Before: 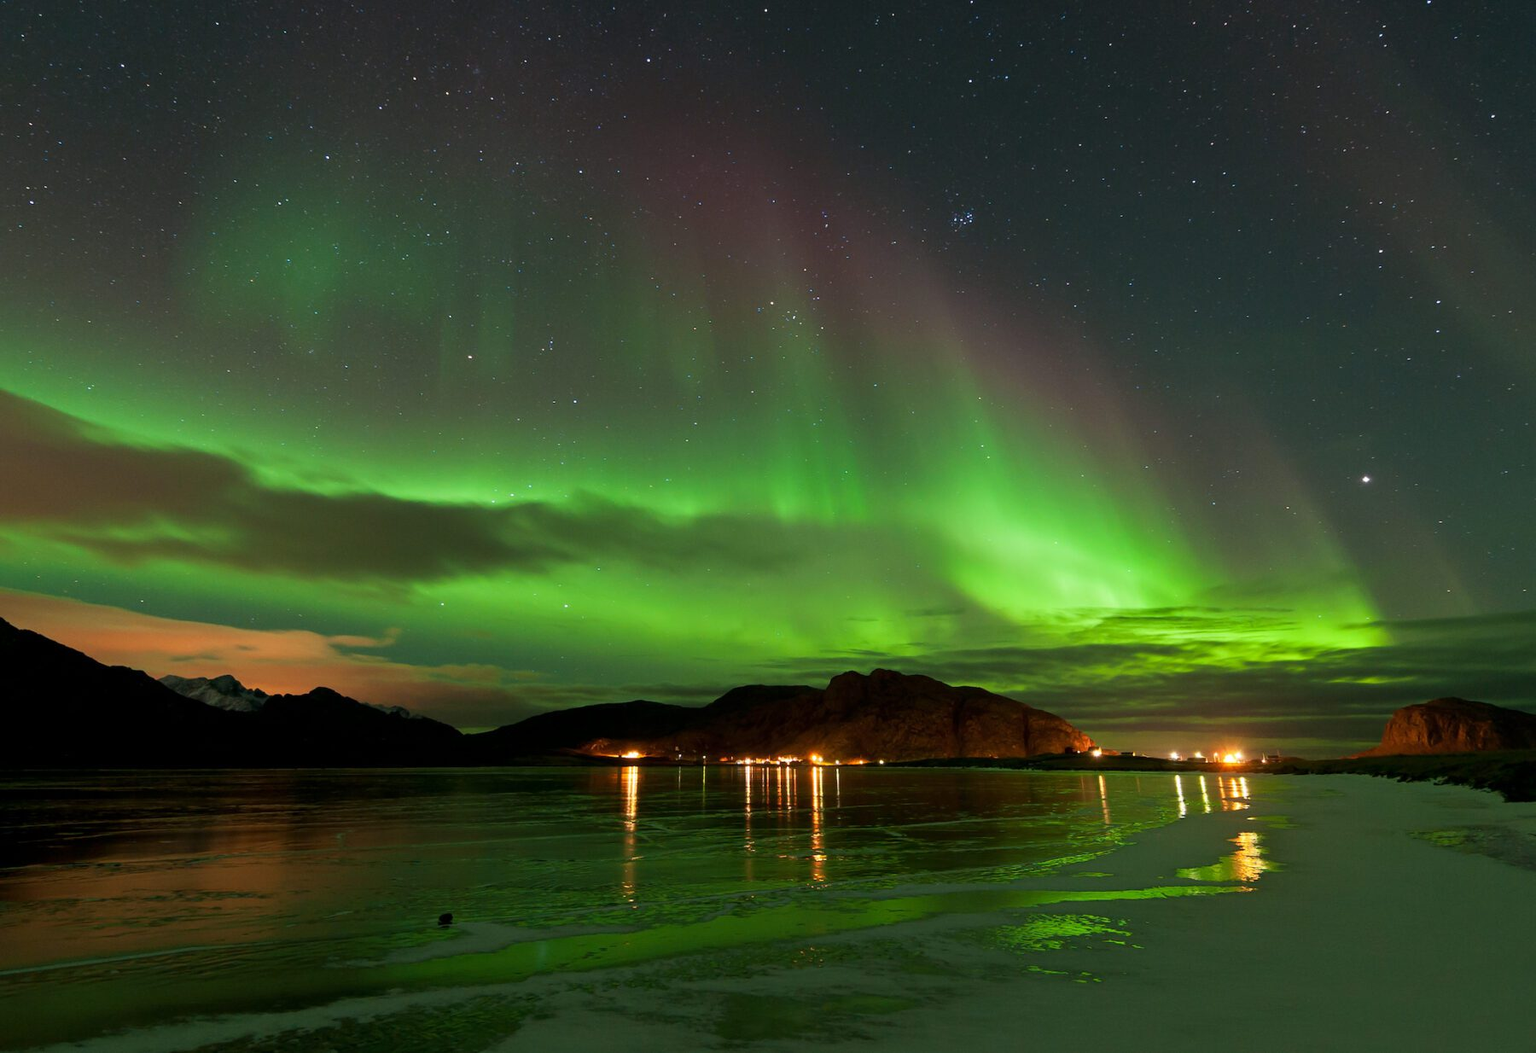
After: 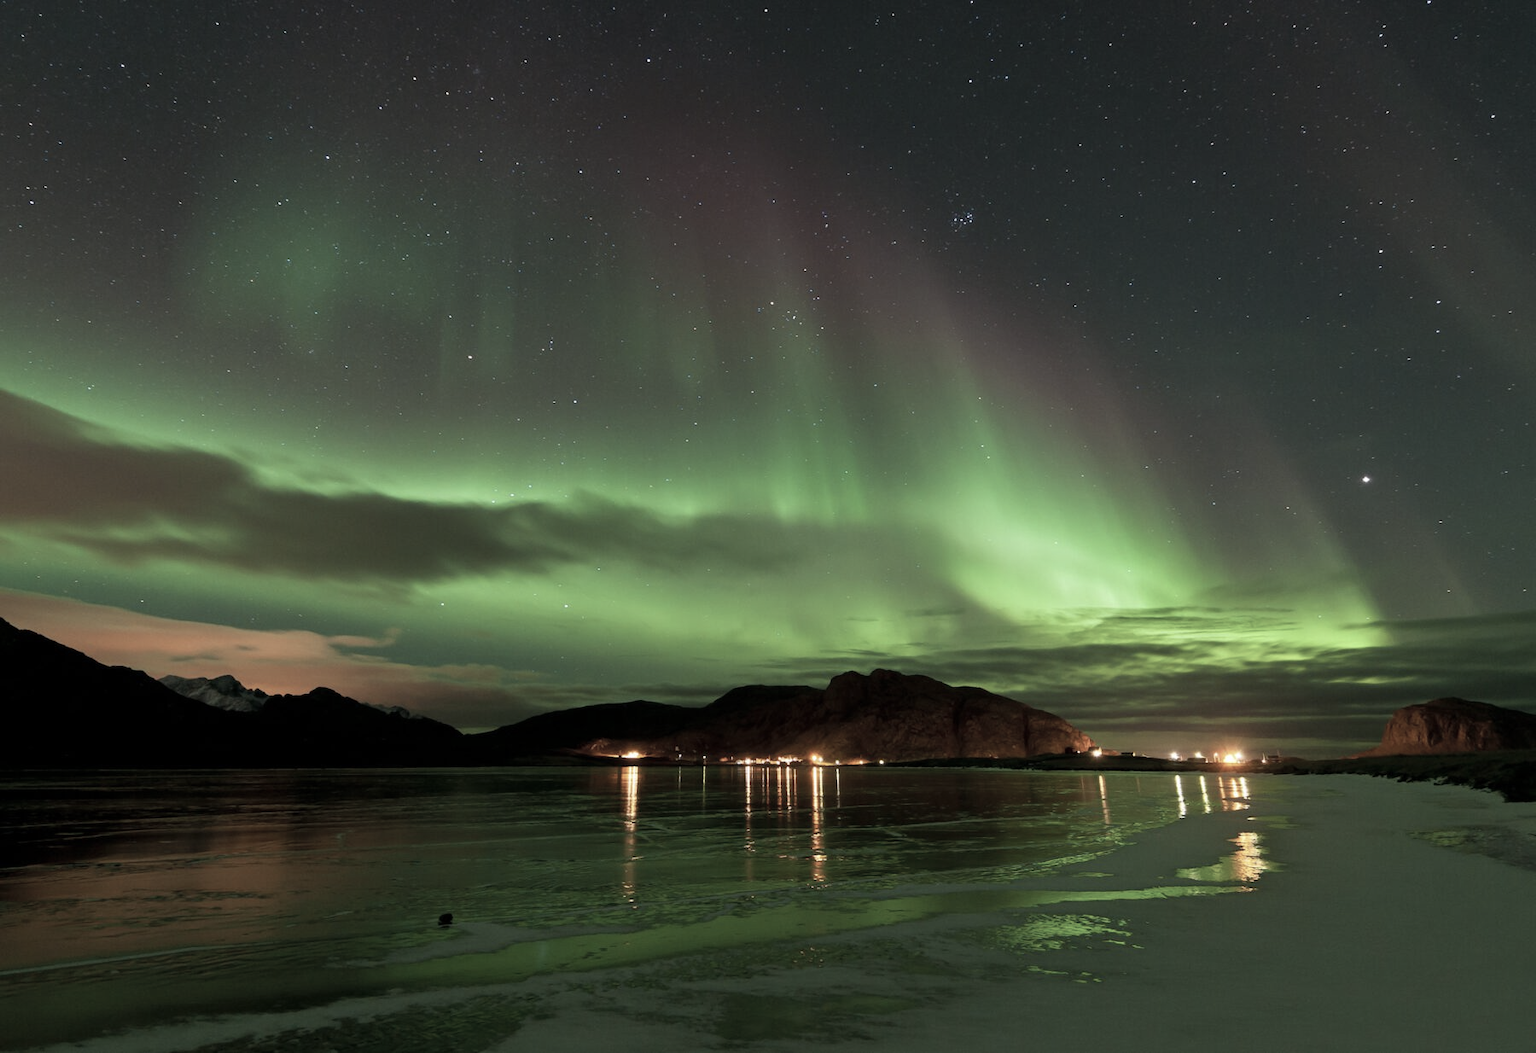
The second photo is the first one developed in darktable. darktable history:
white balance: emerald 1
color correction: saturation 0.5
